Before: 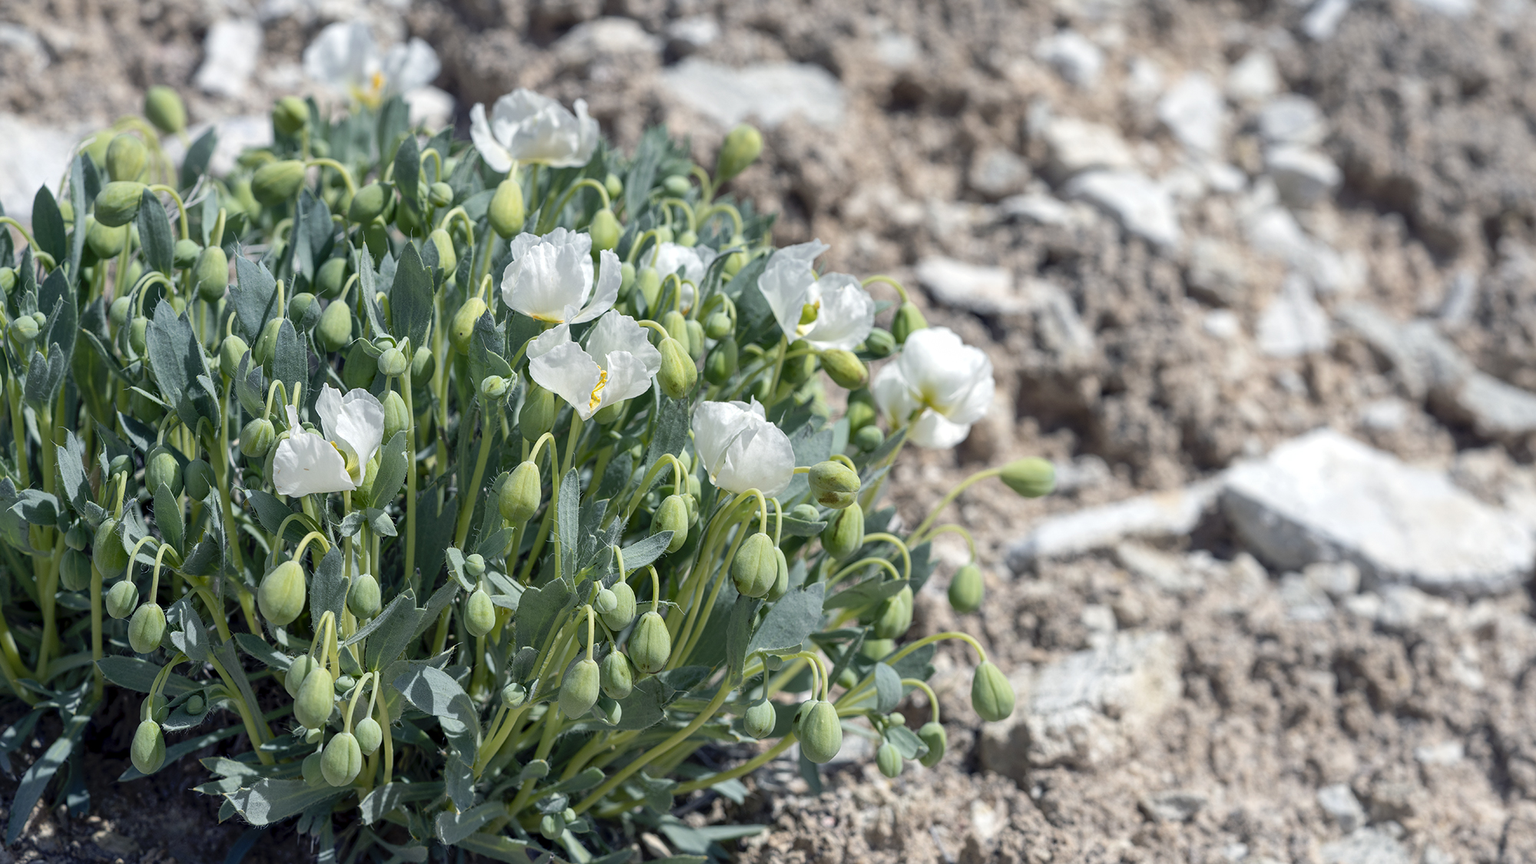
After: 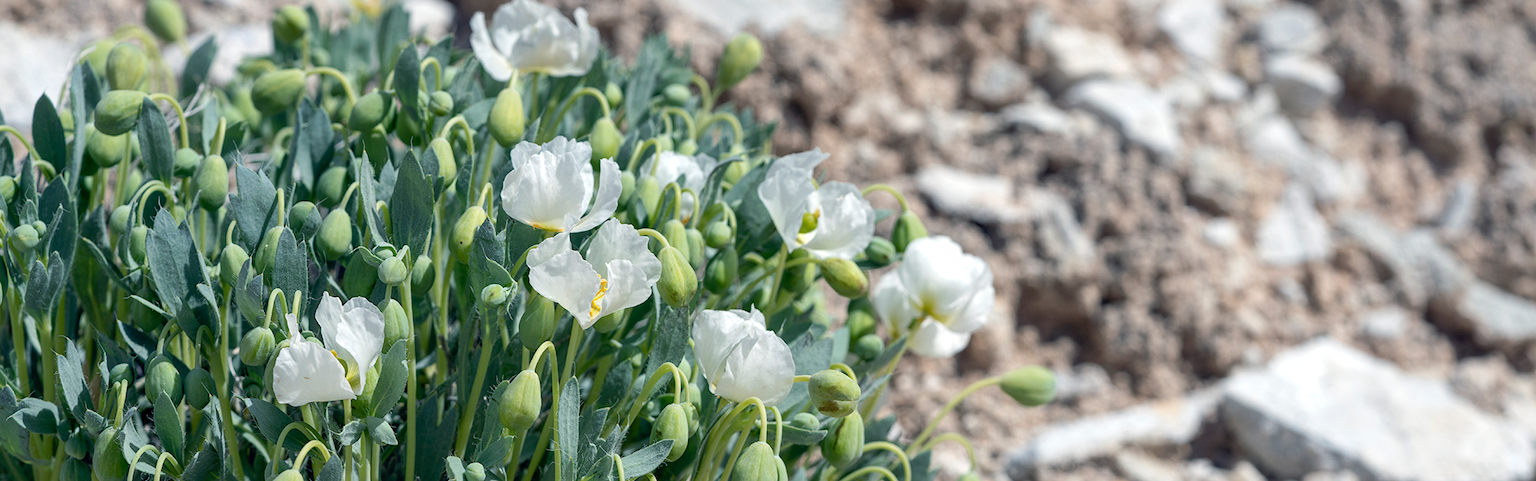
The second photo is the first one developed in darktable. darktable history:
crop and rotate: top 10.623%, bottom 33.621%
